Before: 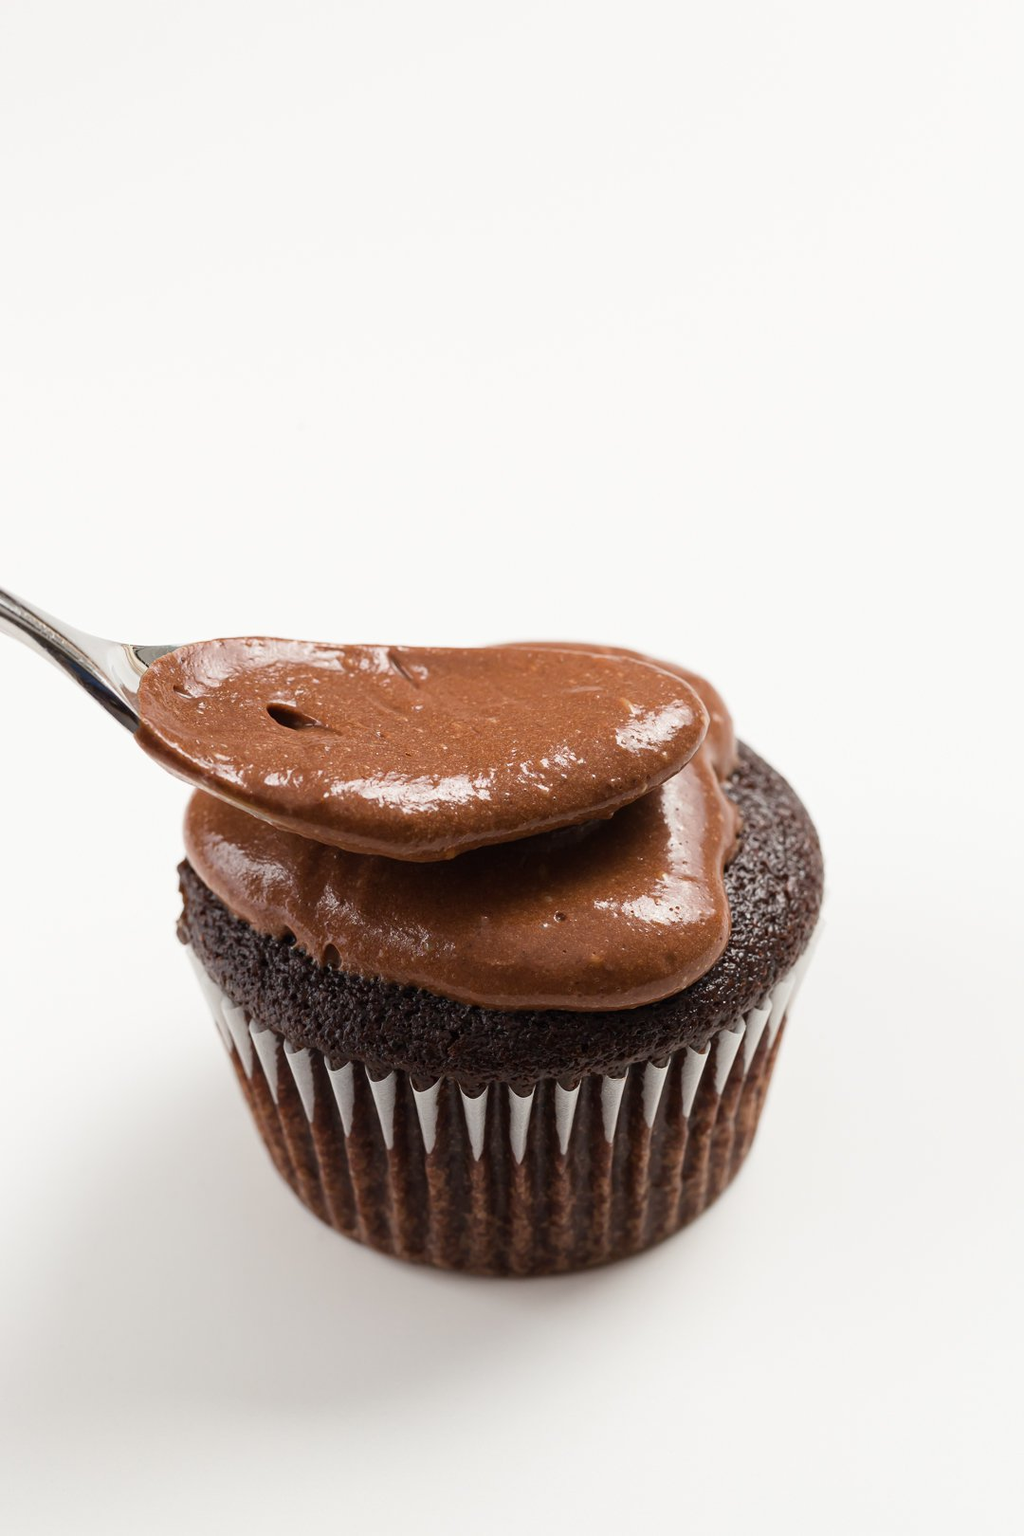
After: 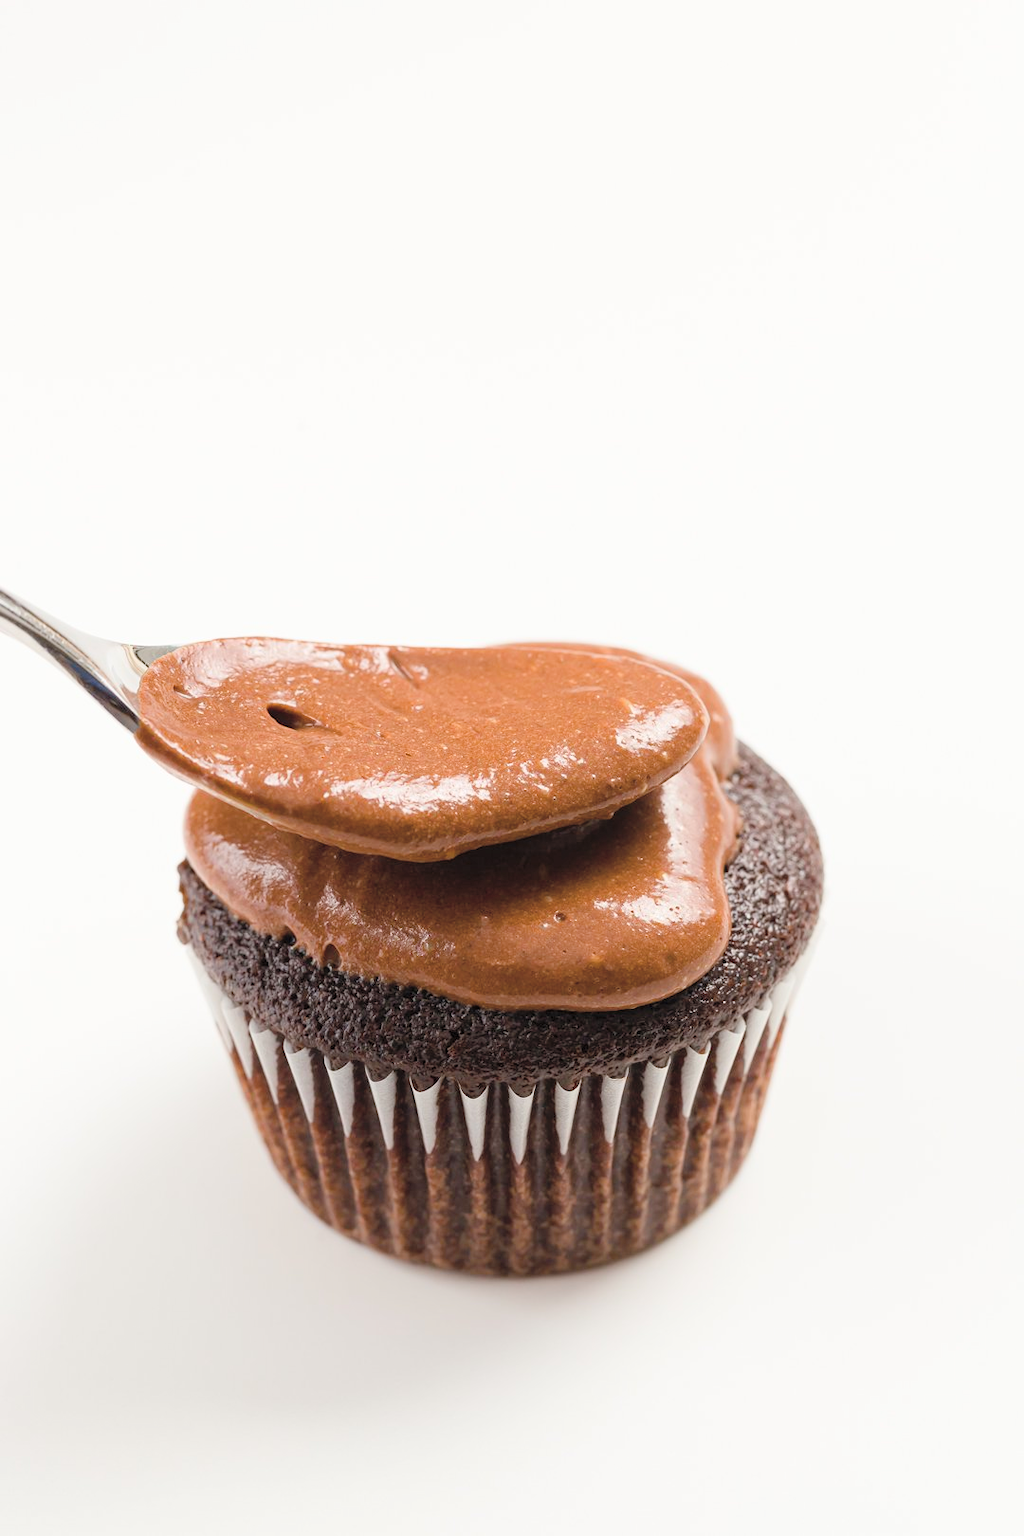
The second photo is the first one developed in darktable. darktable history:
global tonemap: drago (0.7, 100)
color balance rgb: perceptual saturation grading › global saturation 20%, perceptual saturation grading › highlights -25%, perceptual saturation grading › shadows 25%
